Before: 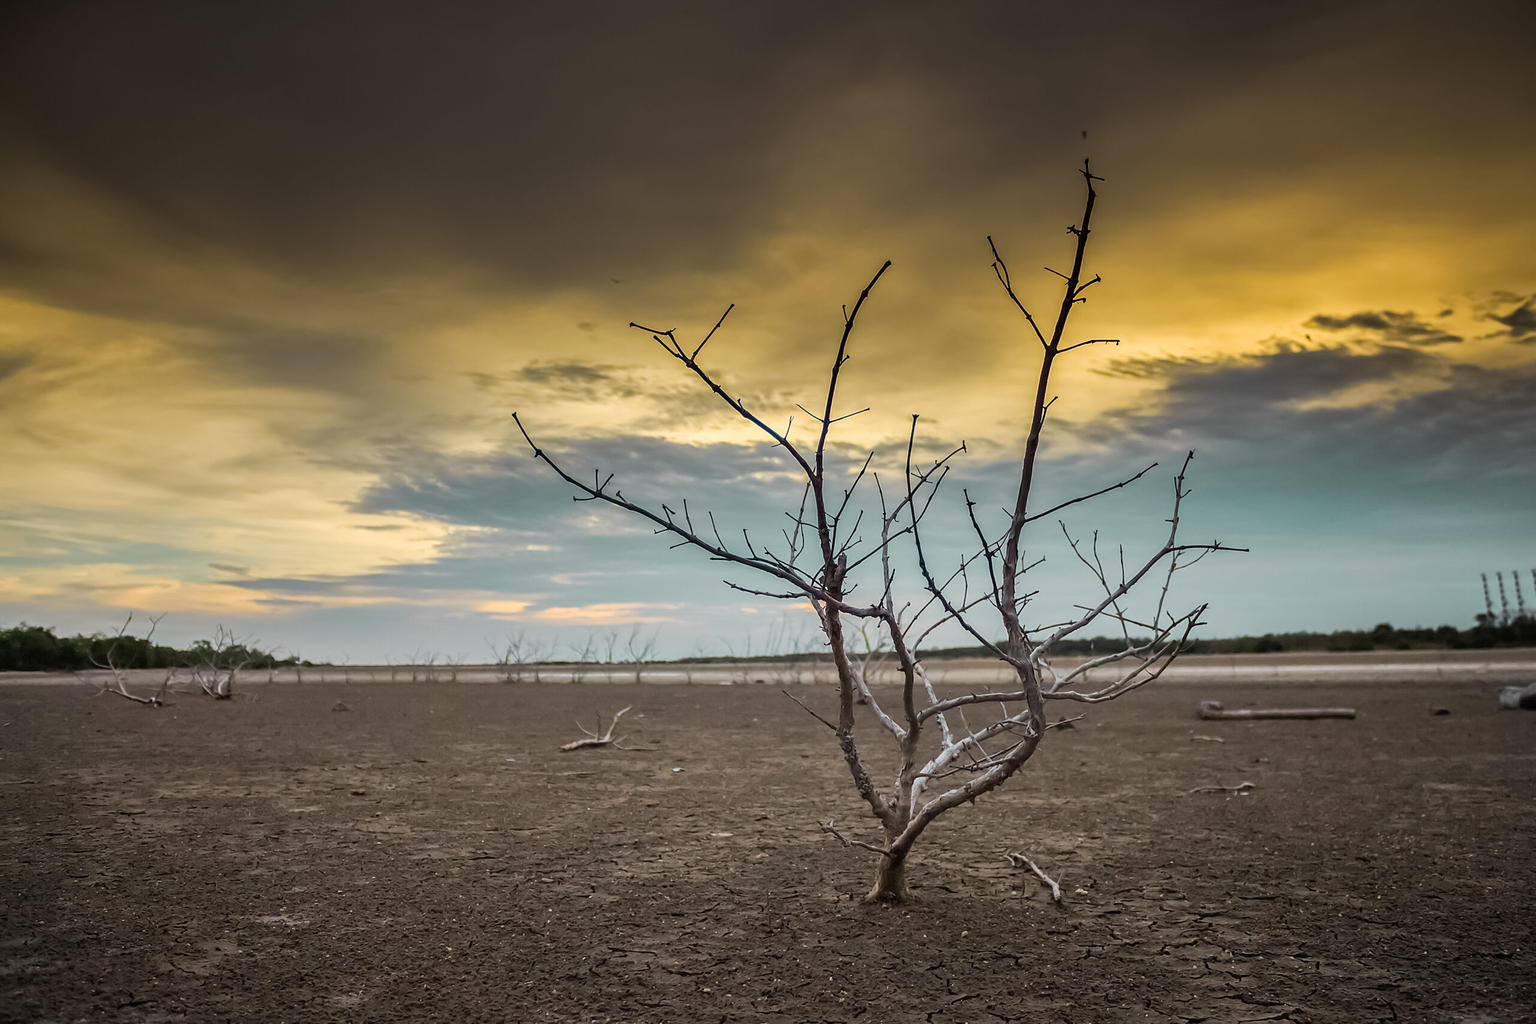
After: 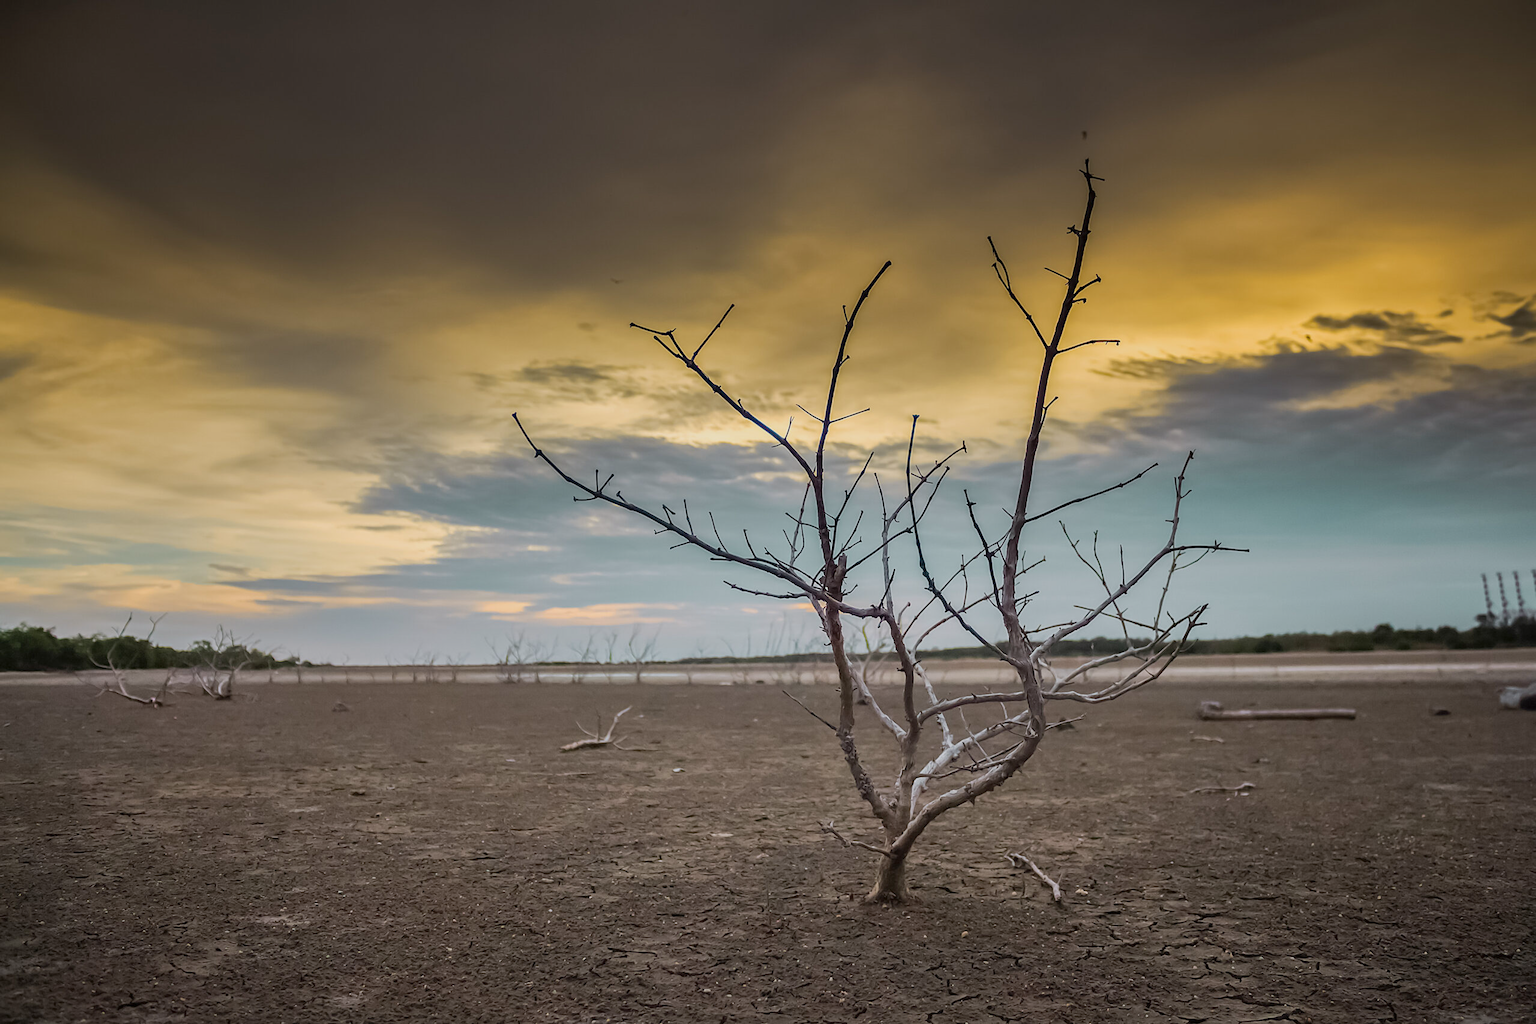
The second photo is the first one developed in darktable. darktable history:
rotate and perspective: automatic cropping original format, crop left 0, crop top 0
color balance rgb: perceptual saturation grading › global saturation -0.31%, global vibrance -8%, contrast -13%, saturation formula JzAzBz (2021)
white balance: red 1.009, blue 1.027
